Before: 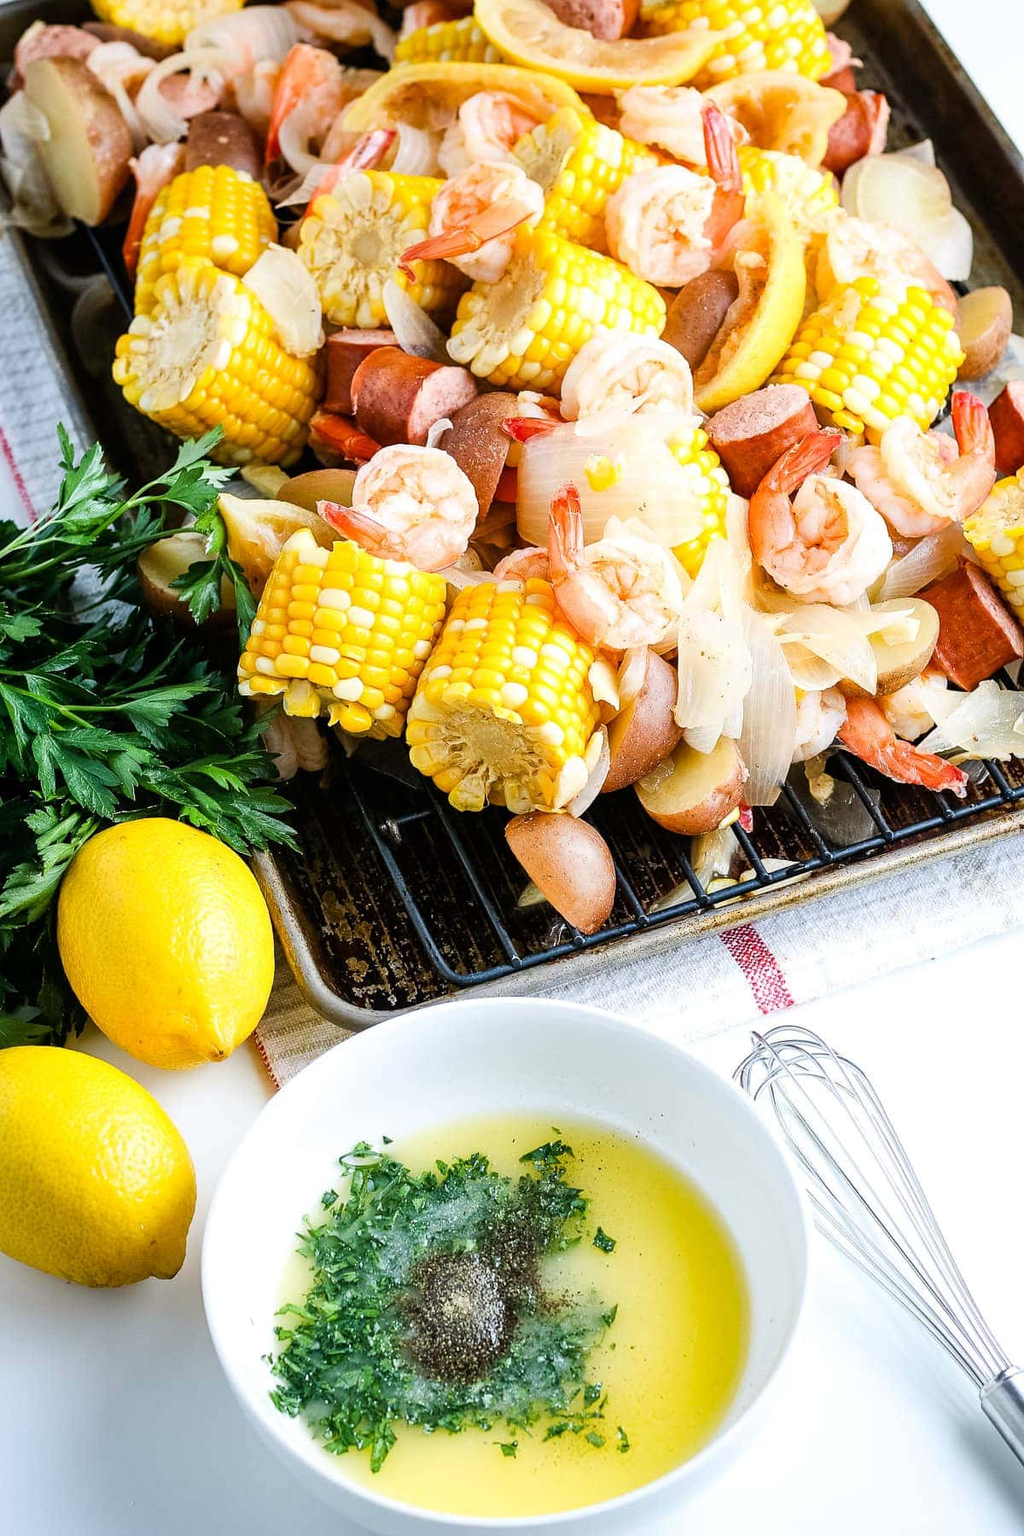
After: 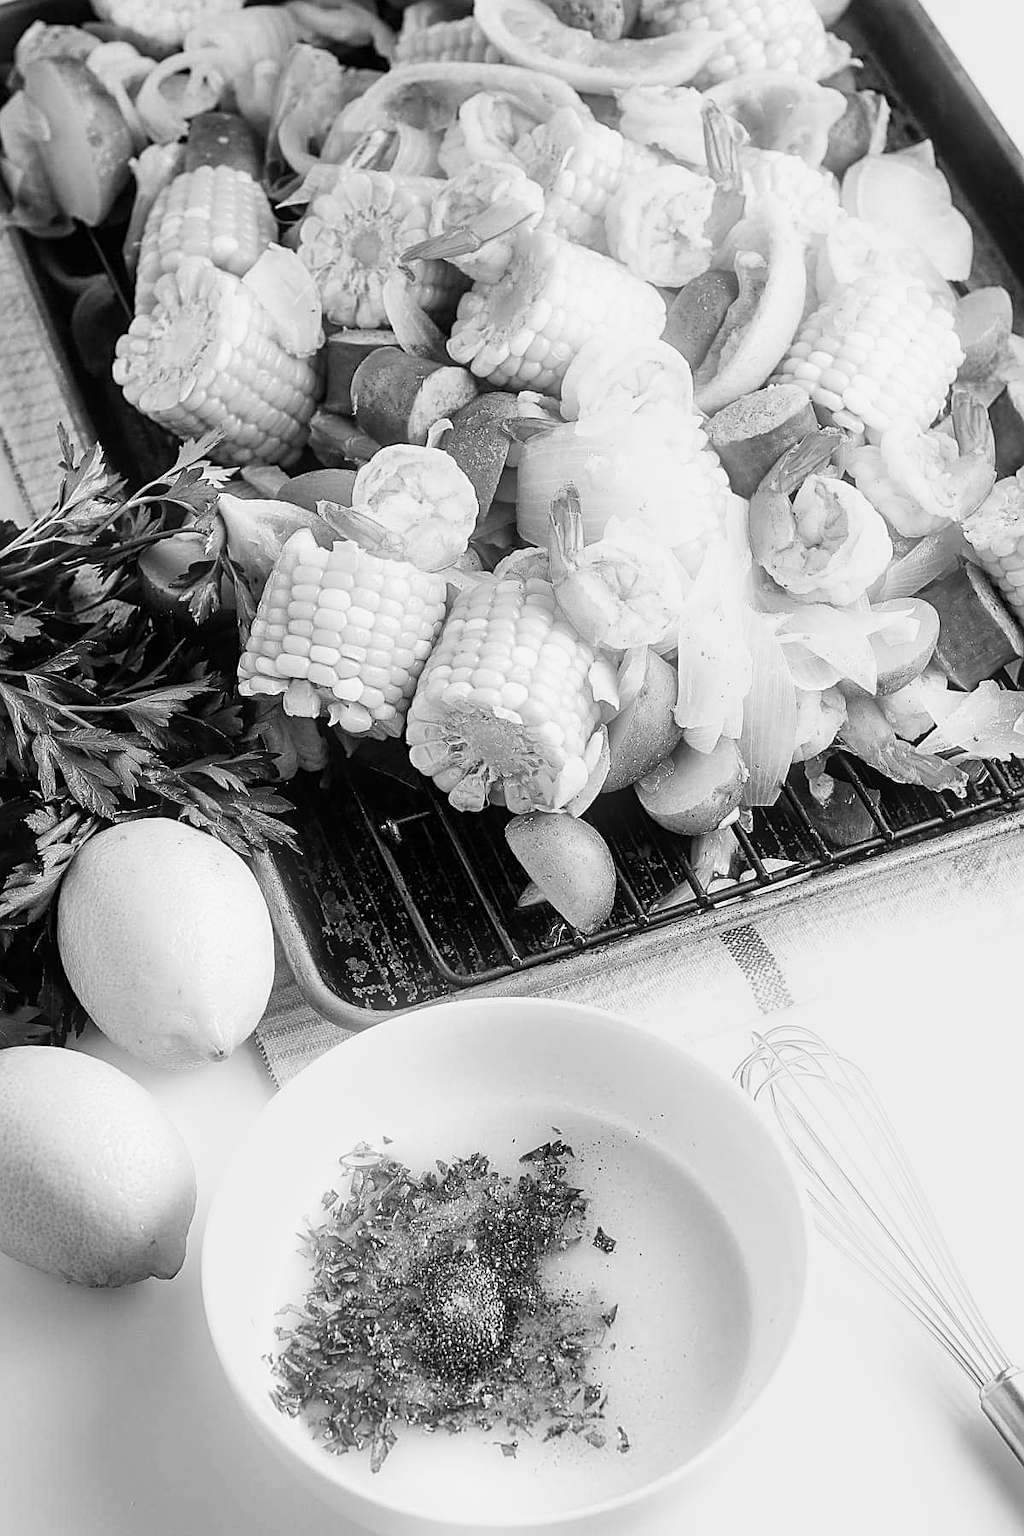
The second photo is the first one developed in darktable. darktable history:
bloom: size 9%, threshold 100%, strength 7%
sharpen: on, module defaults
monochrome: a -74.22, b 78.2
